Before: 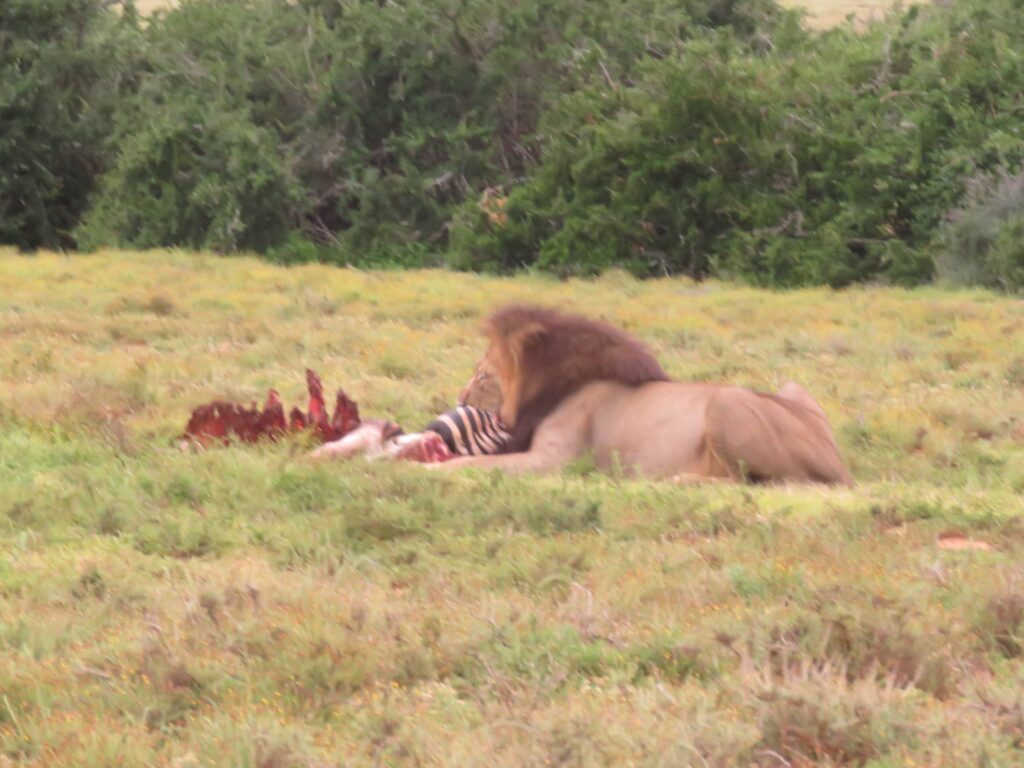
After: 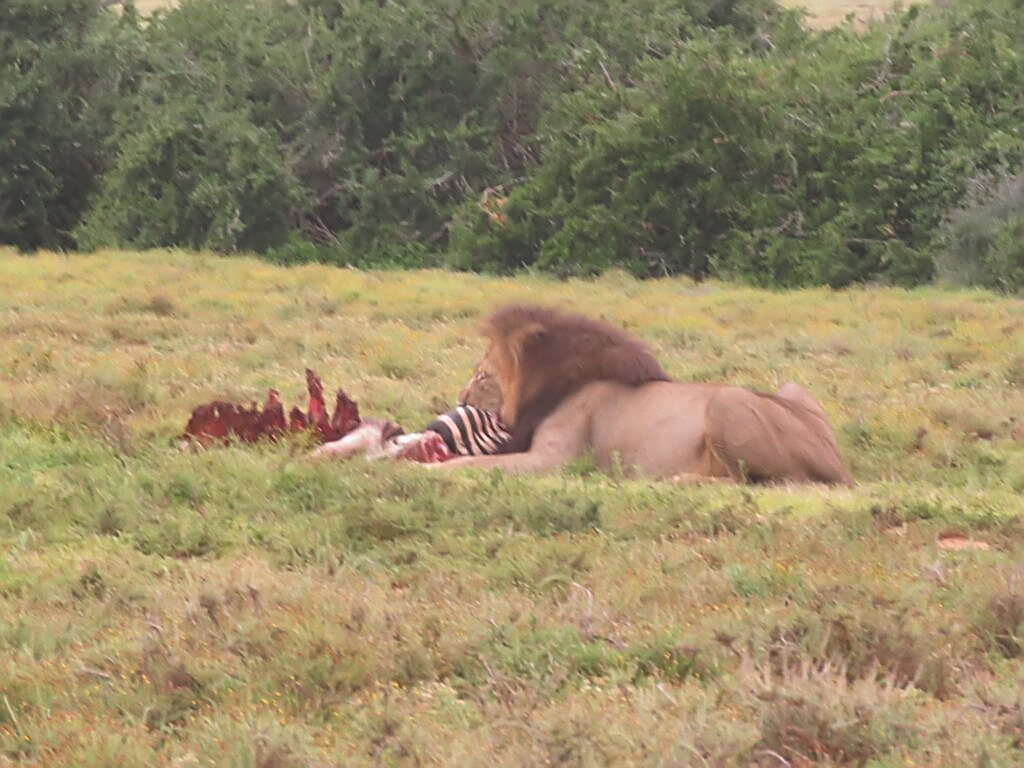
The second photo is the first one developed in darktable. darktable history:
exposure: black level correction -0.025, exposure -0.117 EV, compensate highlight preservation false
shadows and highlights: shadows 52.42, soften with gaussian
sharpen: radius 1.685, amount 1.294
